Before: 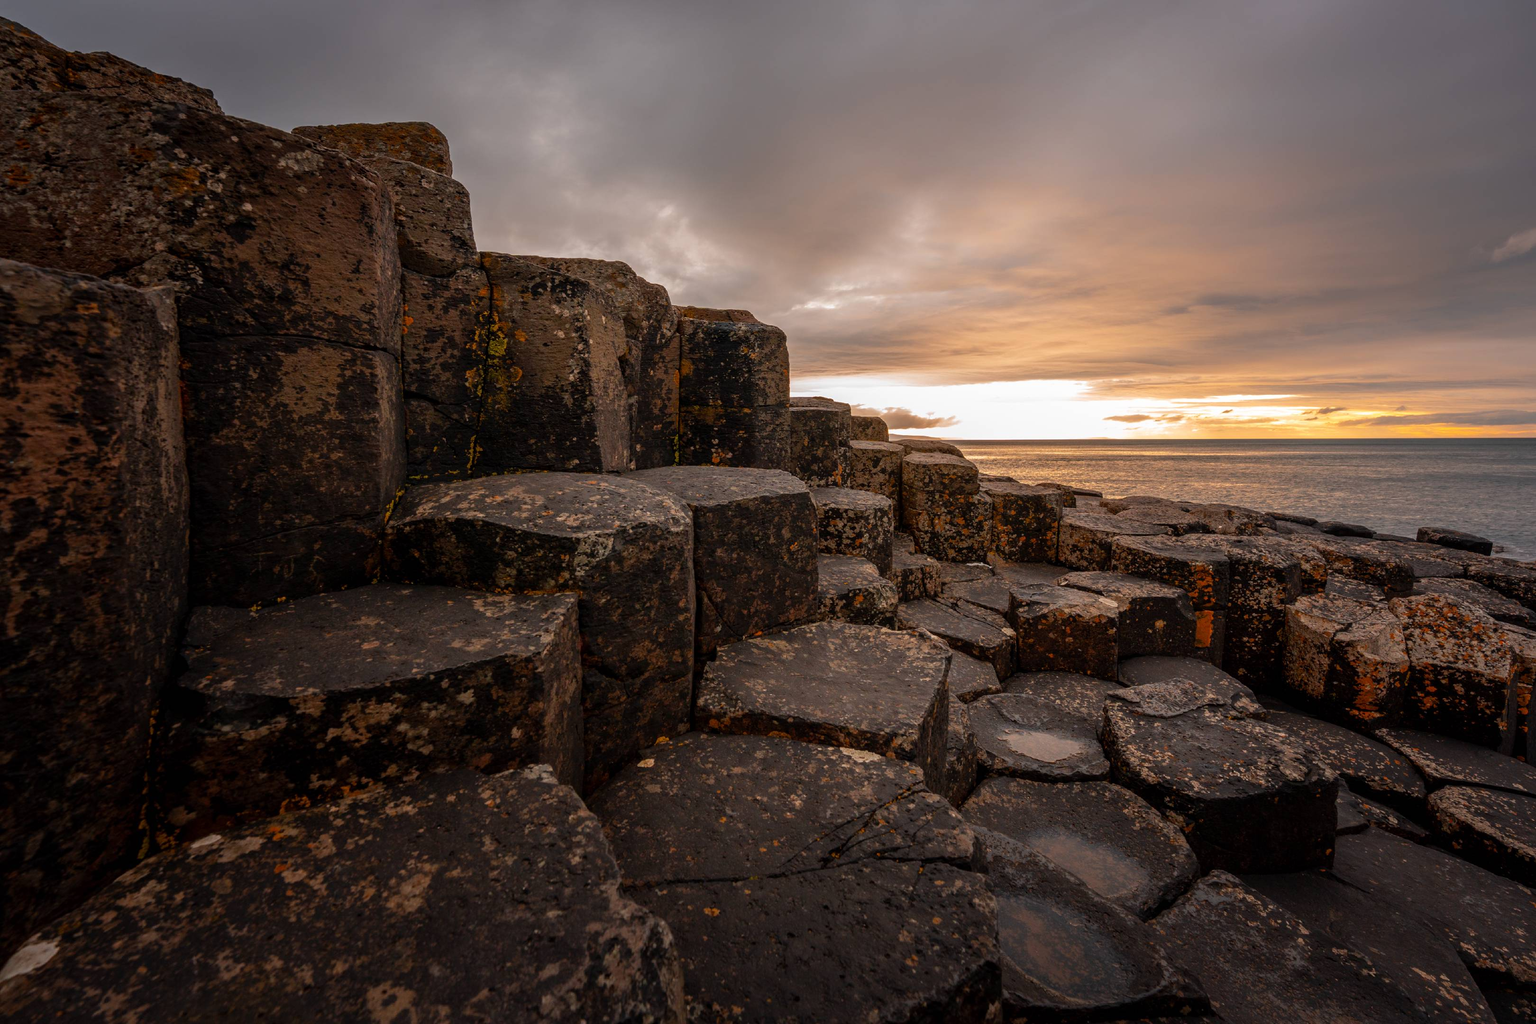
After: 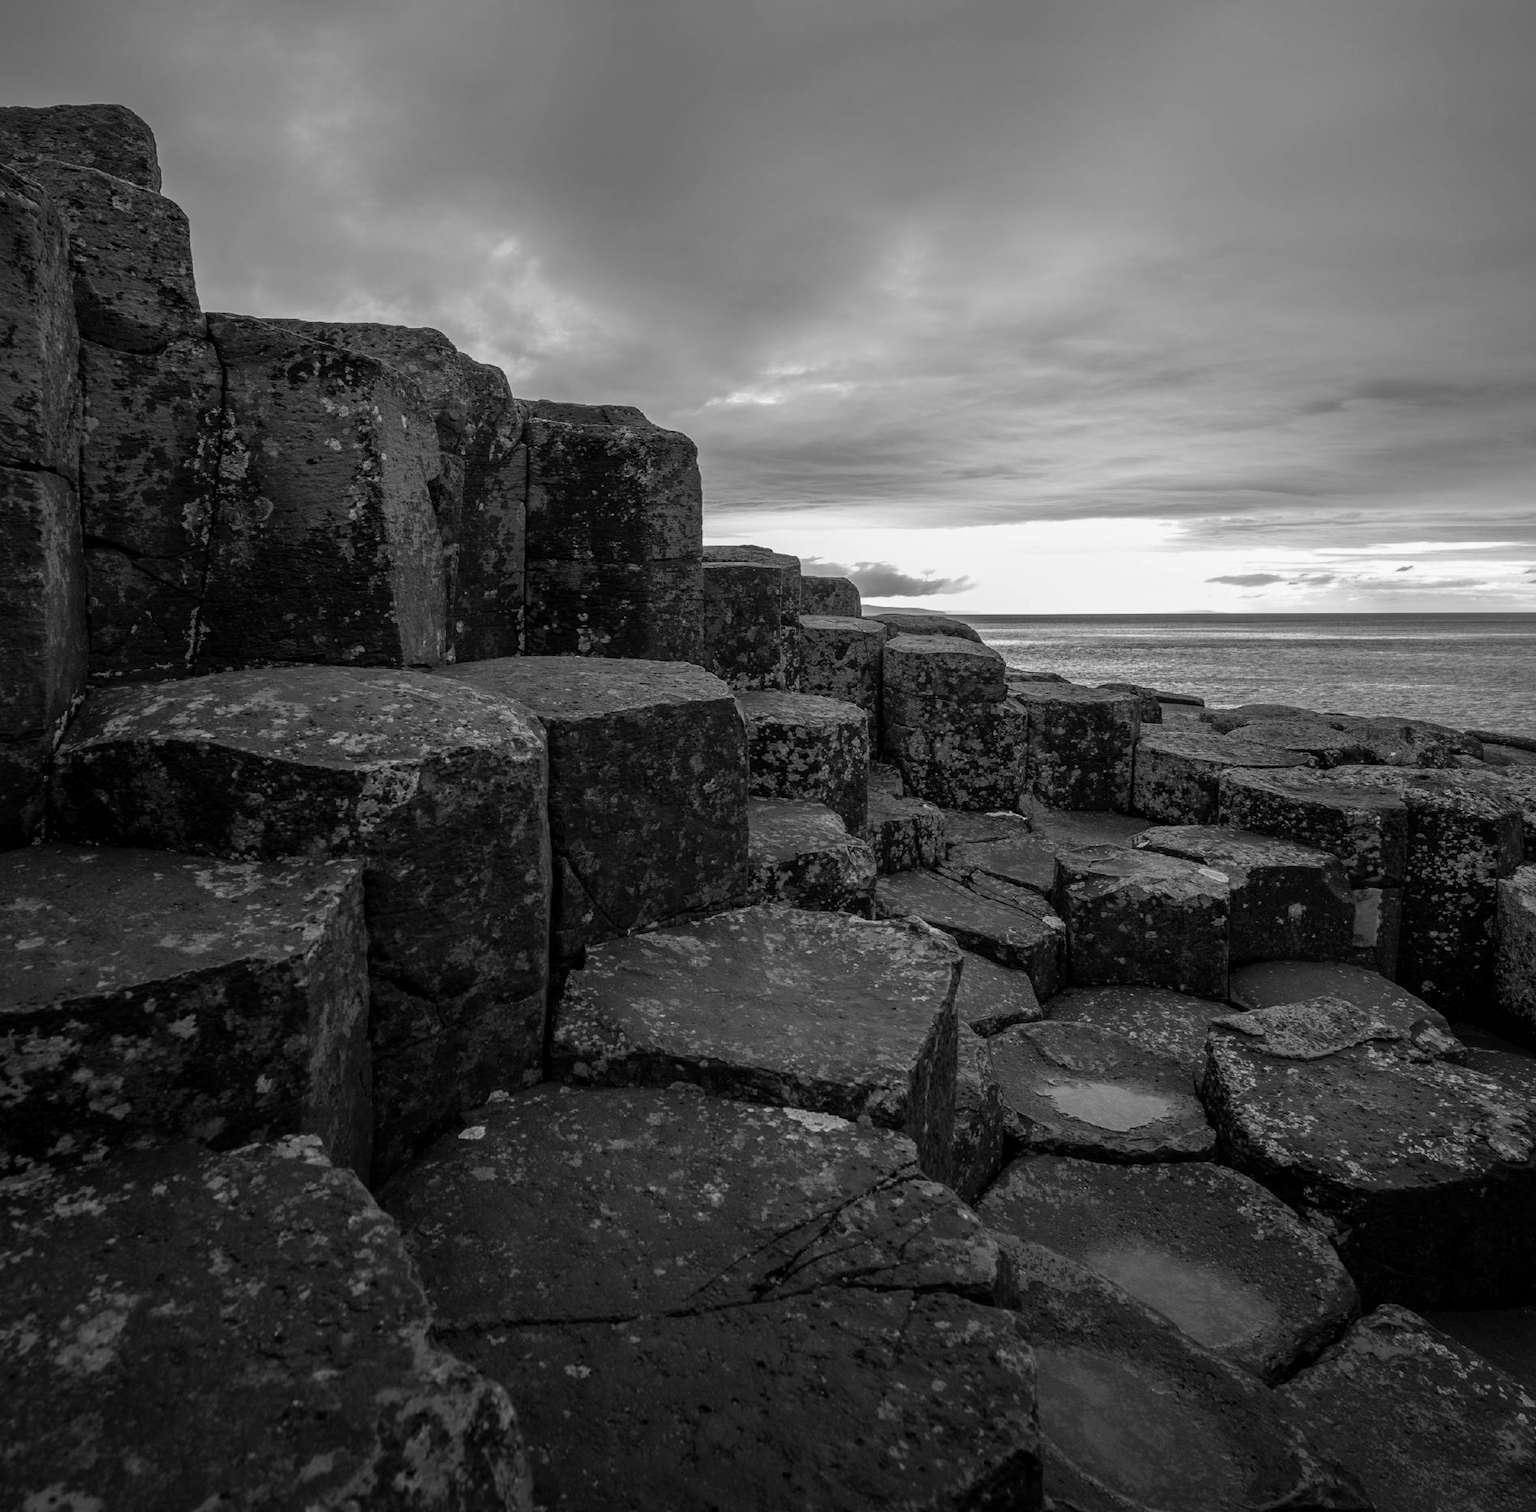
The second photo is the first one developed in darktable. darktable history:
crop and rotate: left 22.918%, top 5.629%, right 14.711%, bottom 2.247%
monochrome: a -35.87, b 49.73, size 1.7
